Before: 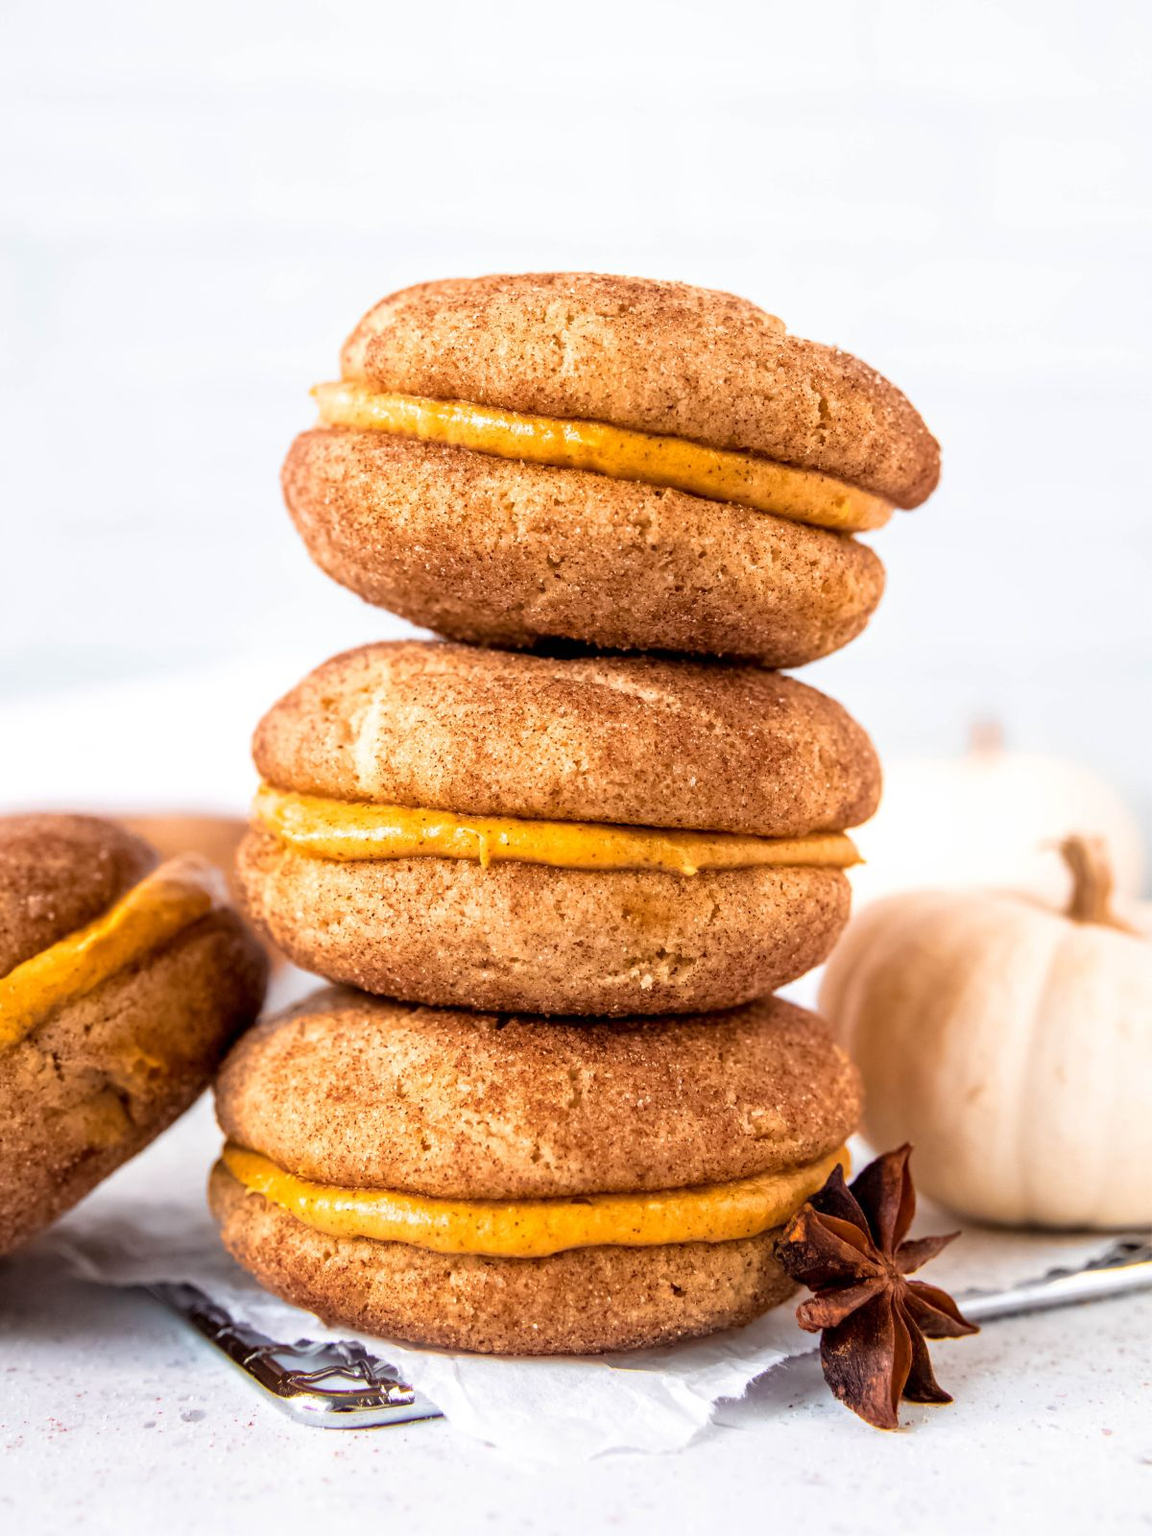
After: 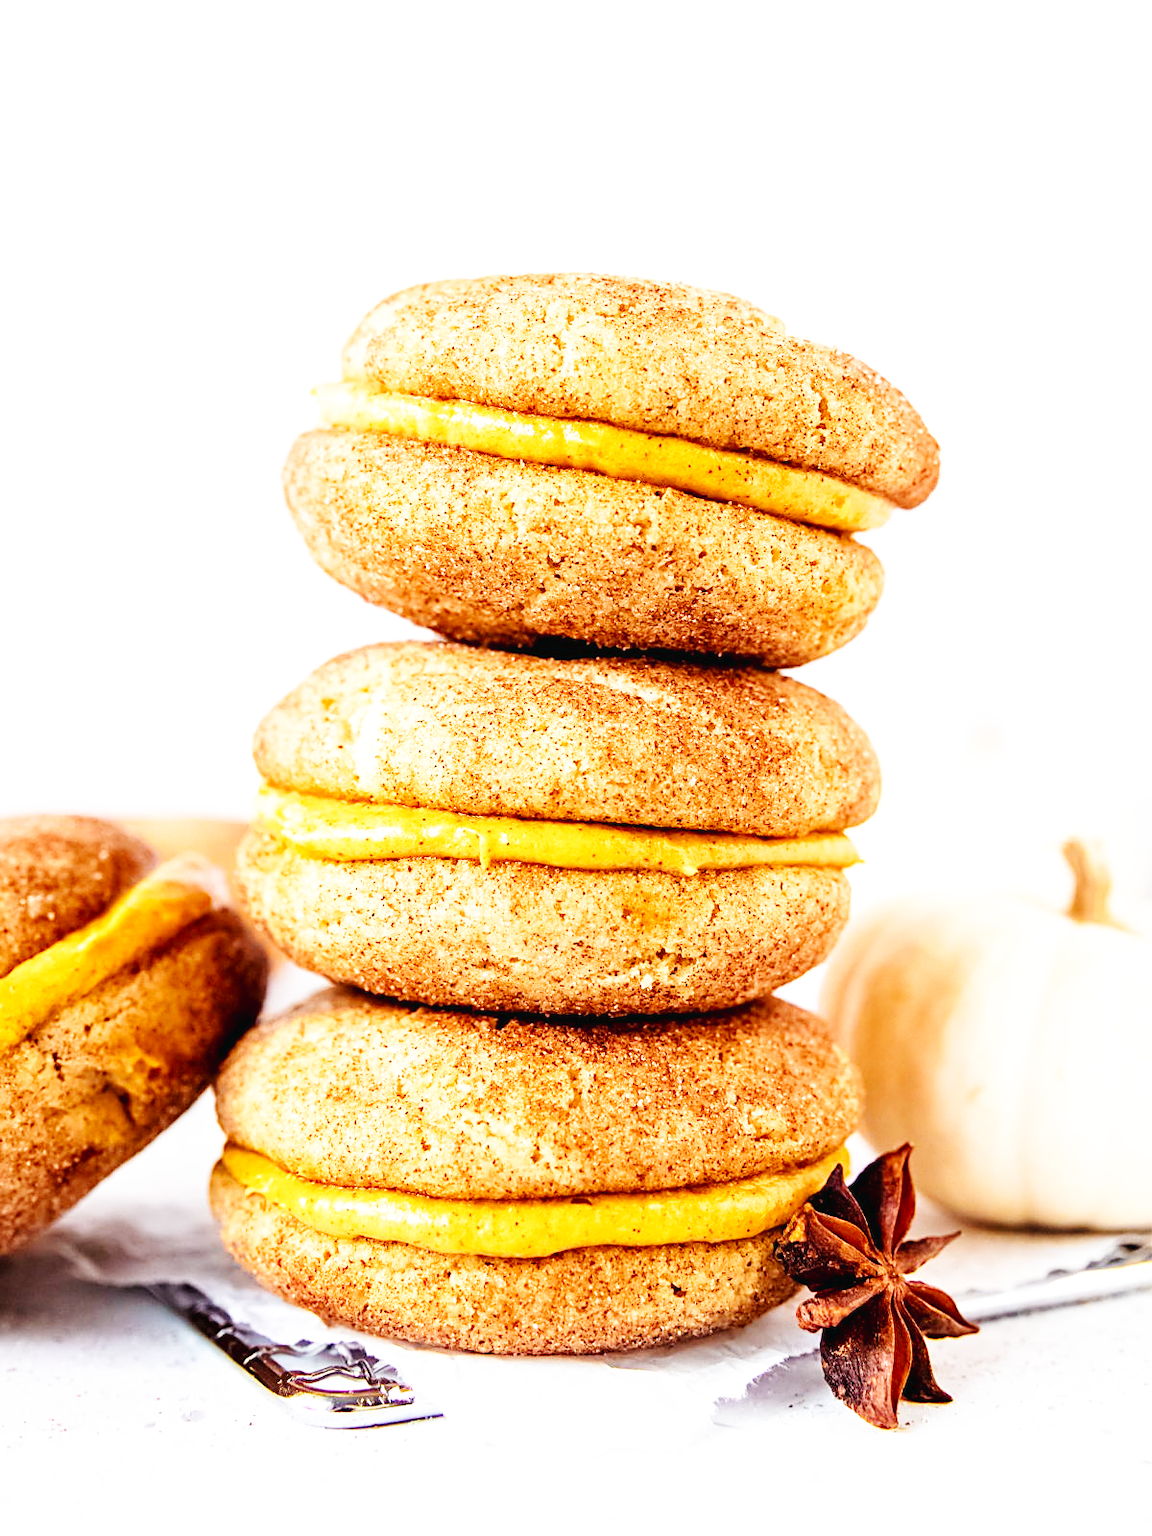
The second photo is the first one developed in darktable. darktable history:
sharpen: on, module defaults
base curve: curves: ch0 [(0, 0.003) (0.001, 0.002) (0.006, 0.004) (0.02, 0.022) (0.048, 0.086) (0.094, 0.234) (0.162, 0.431) (0.258, 0.629) (0.385, 0.8) (0.548, 0.918) (0.751, 0.988) (1, 1)], preserve colors none
